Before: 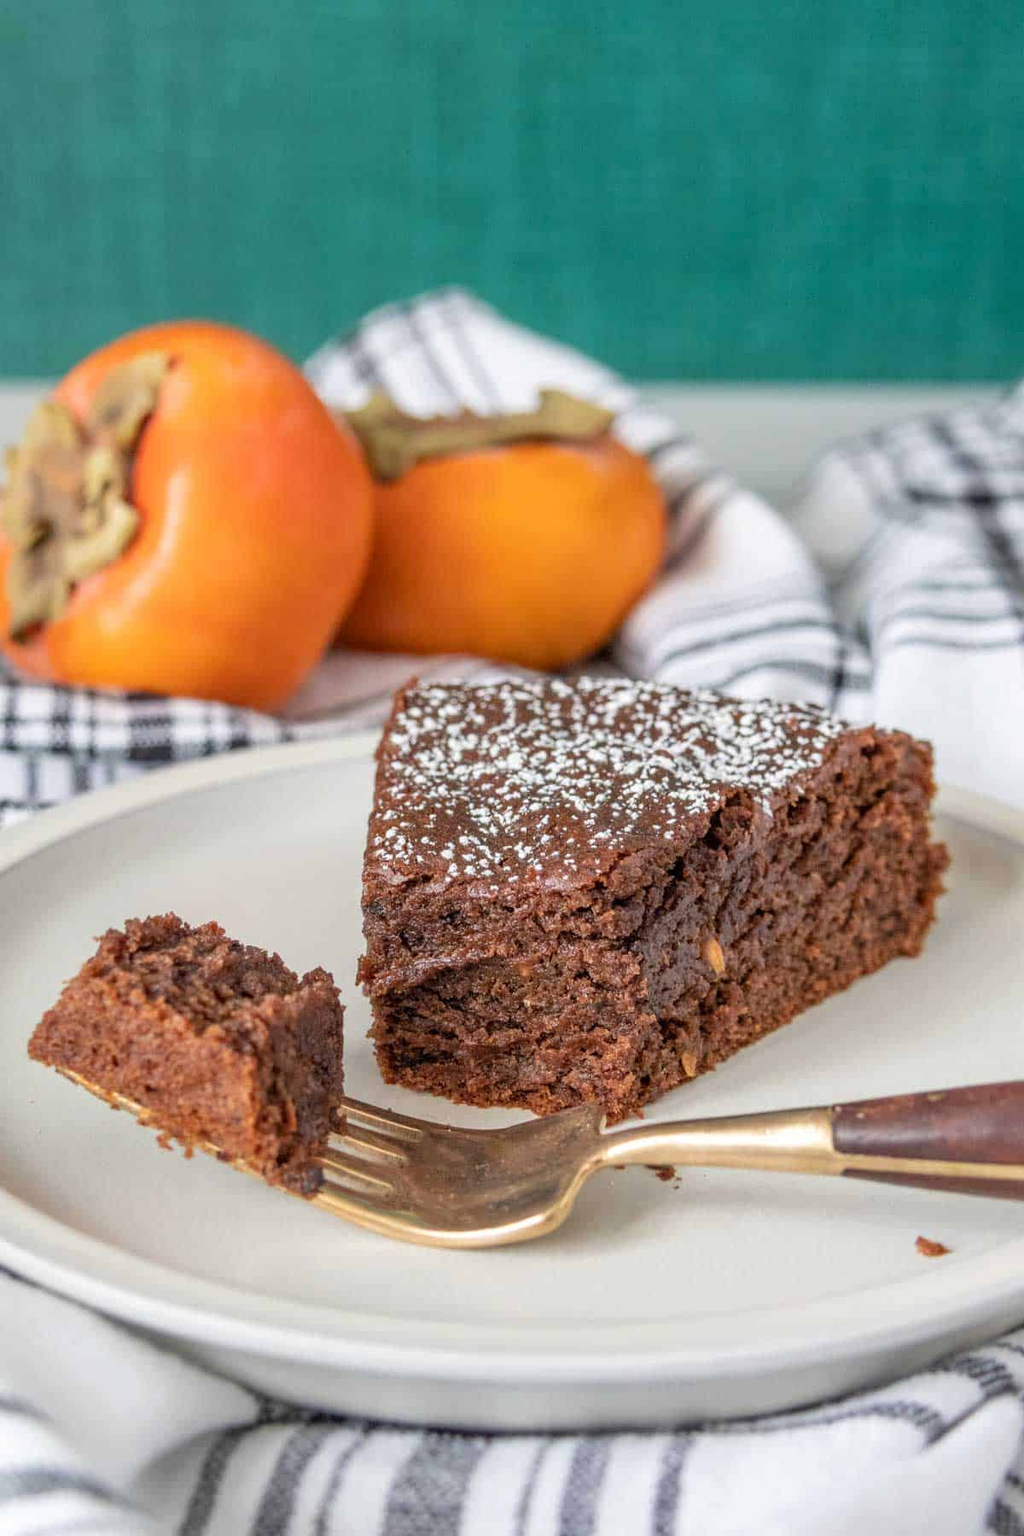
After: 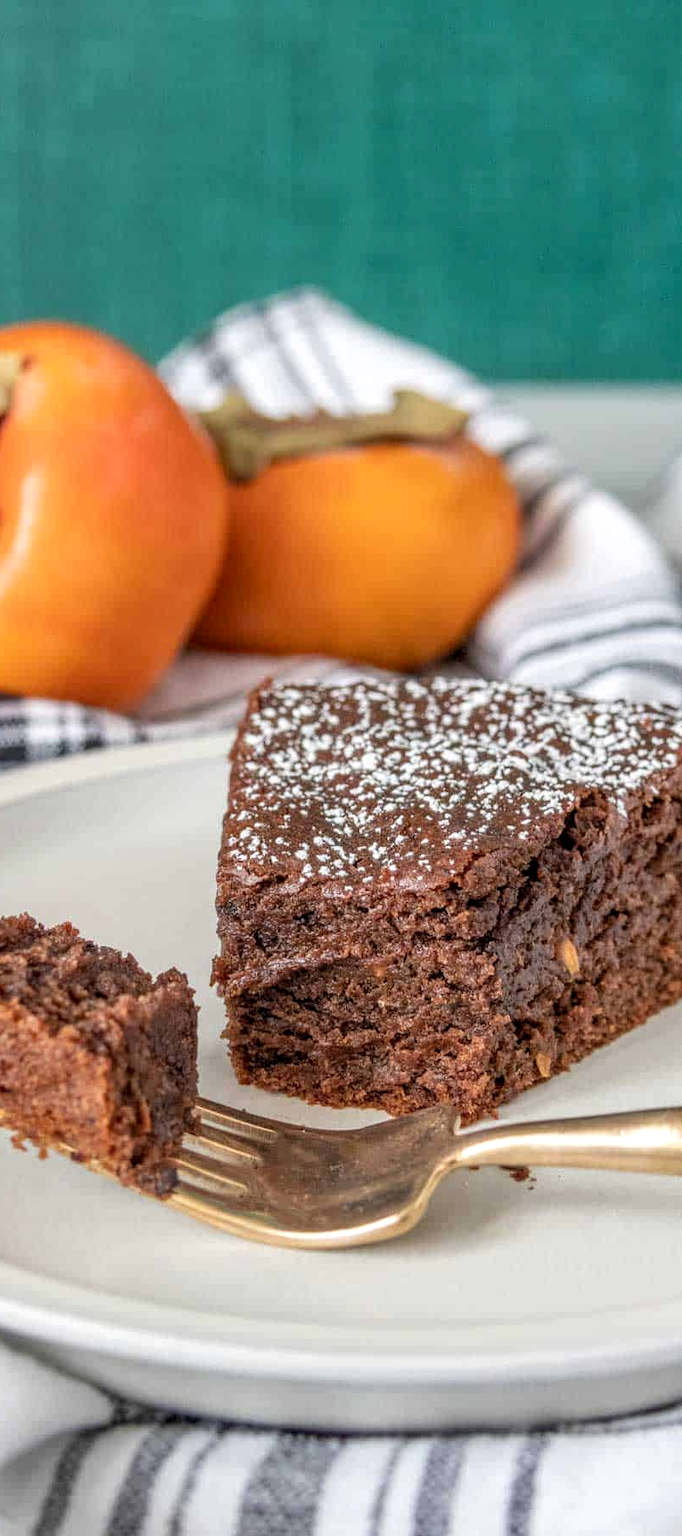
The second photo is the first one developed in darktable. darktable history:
crop and rotate: left 14.292%, right 19.041%
color correction: saturation 0.98
local contrast: on, module defaults
